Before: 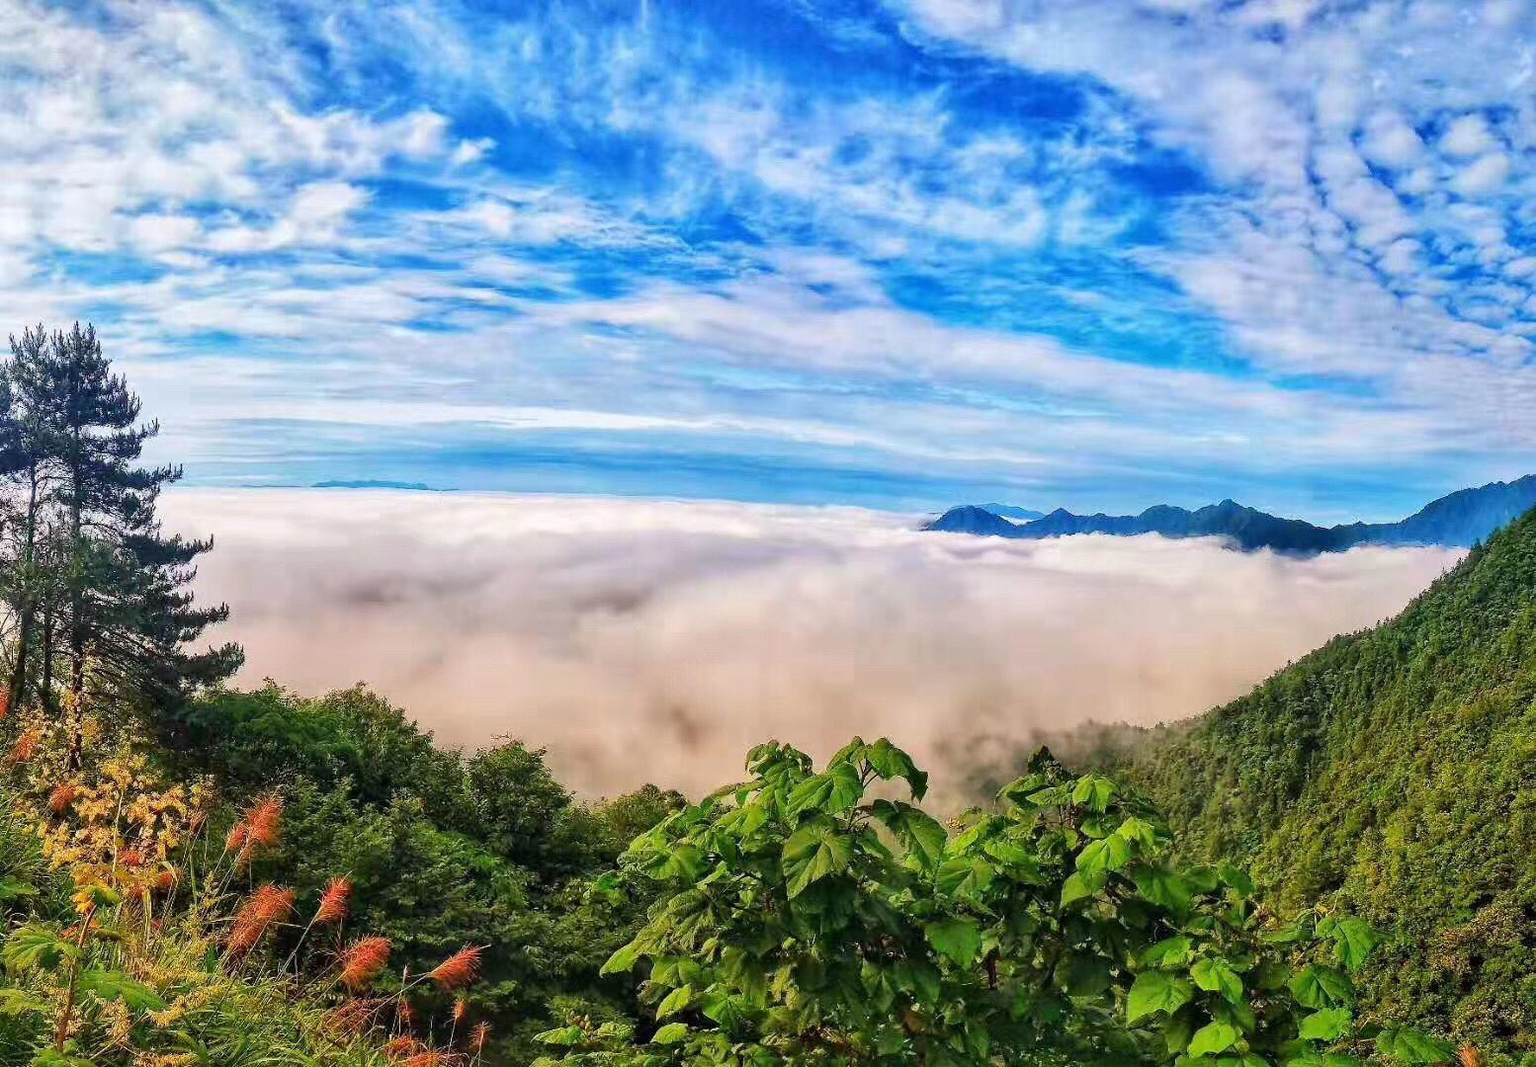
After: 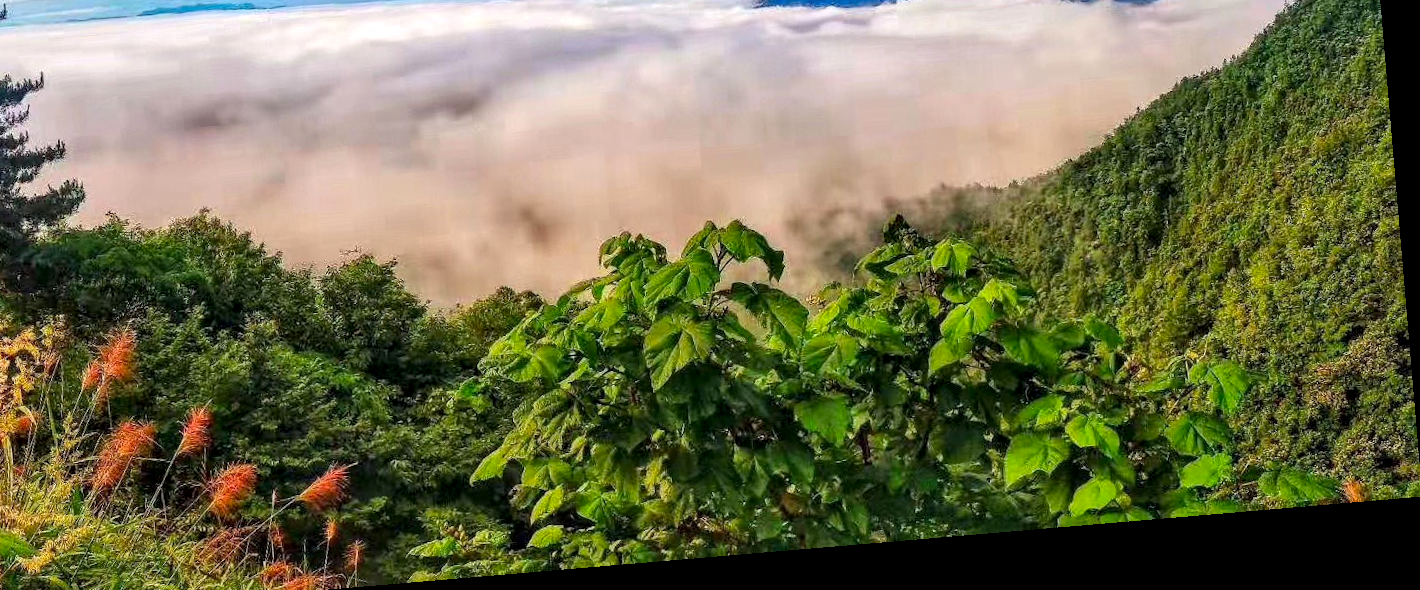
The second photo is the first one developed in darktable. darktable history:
crop and rotate: left 13.306%, top 48.129%, bottom 2.928%
rotate and perspective: rotation -4.86°, automatic cropping off
local contrast: detail 130%
color balance: output saturation 110%
